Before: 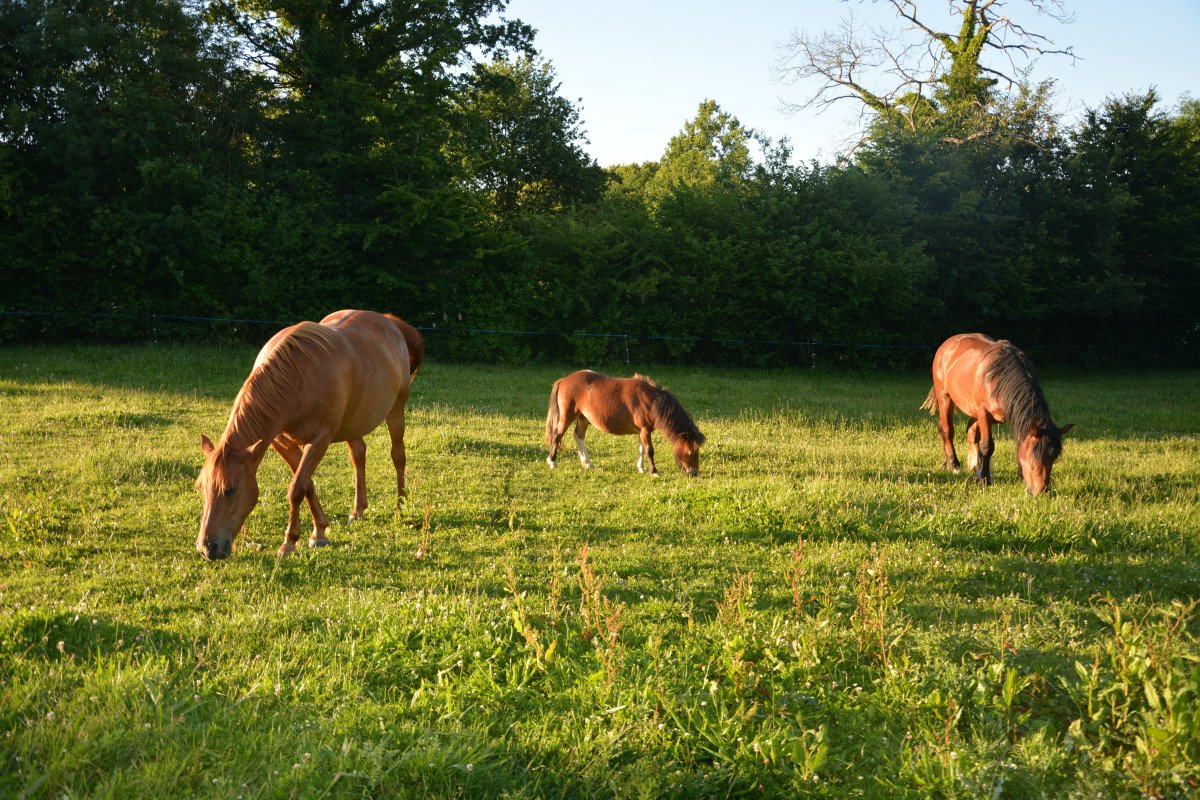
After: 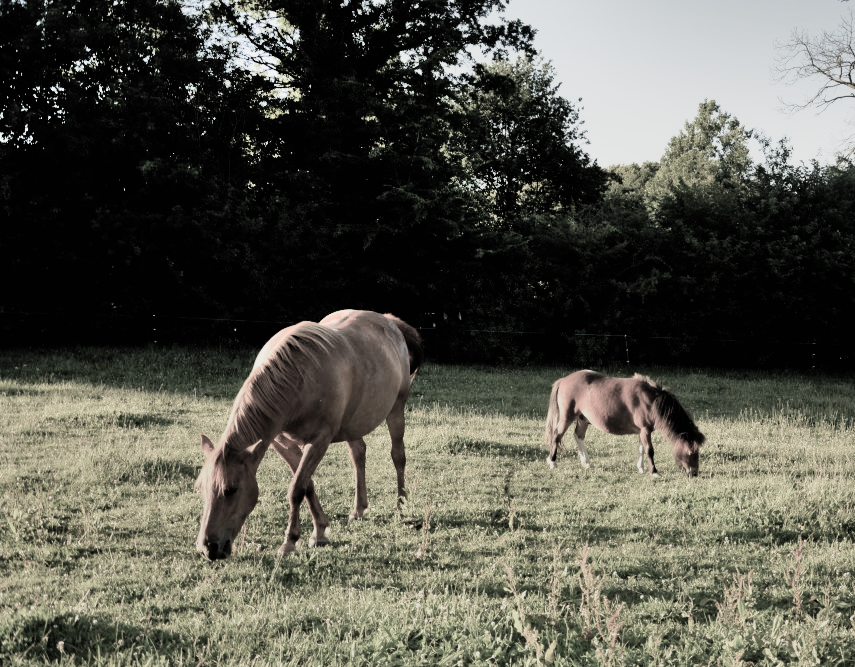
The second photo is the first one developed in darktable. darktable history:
crop: right 28.705%, bottom 16.539%
filmic rgb: black relative exposure -5.07 EV, white relative exposure 3.97 EV, hardness 2.88, contrast 1.297, highlights saturation mix -31.02%, color science v4 (2020)
tone equalizer: edges refinement/feathering 500, mask exposure compensation -1.57 EV, preserve details no
shadows and highlights: shadows 58.82, highlights -60.3, highlights color adjustment 55.41%, soften with gaussian
